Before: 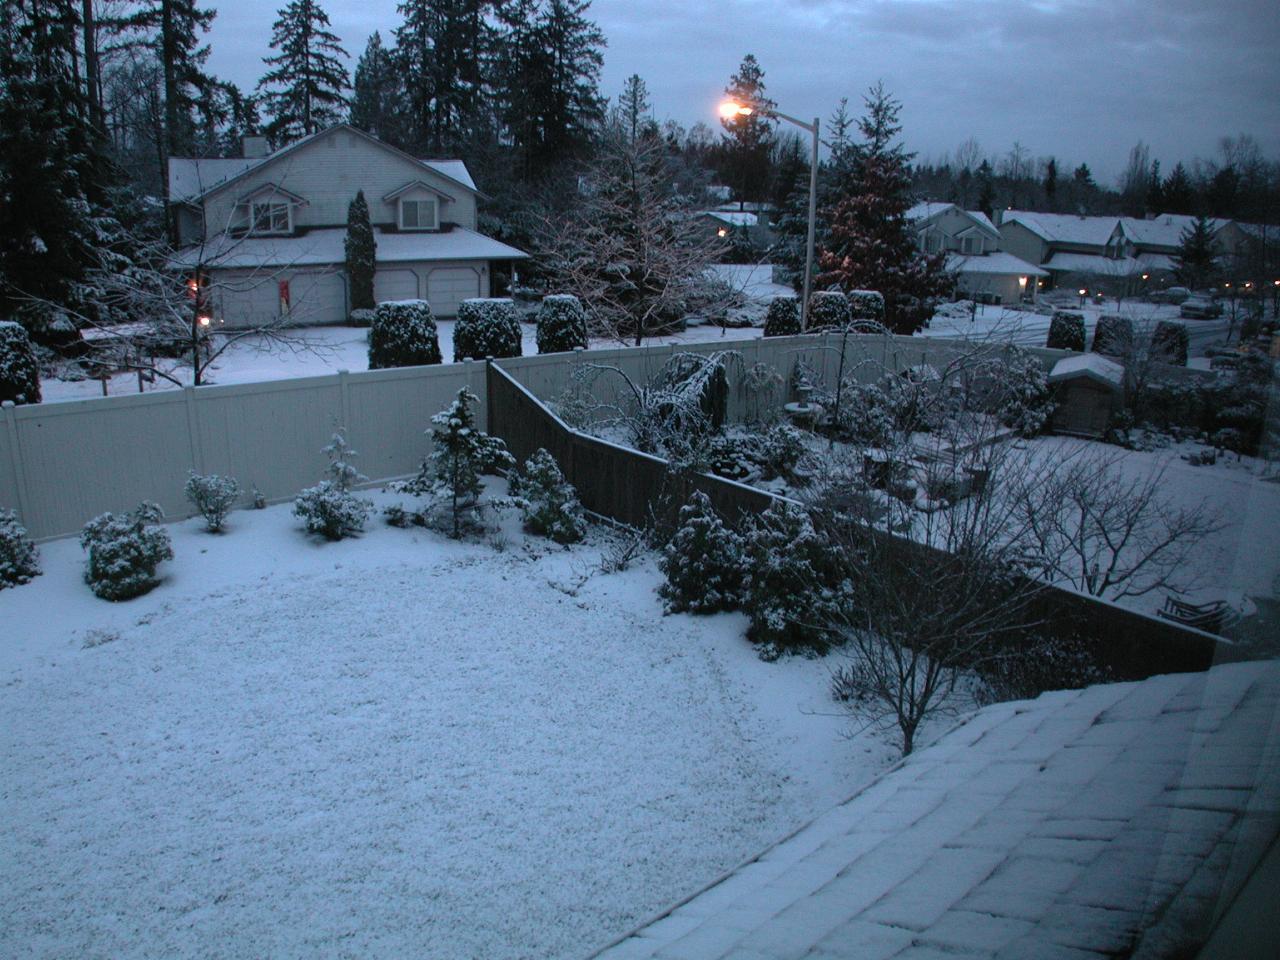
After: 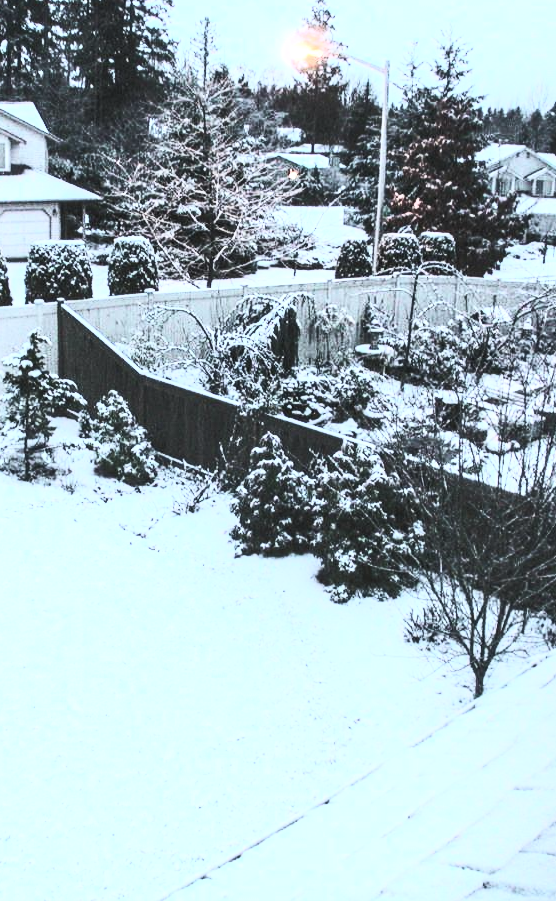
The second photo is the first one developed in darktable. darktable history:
exposure: black level correction 0, exposure 1.757 EV, compensate highlight preservation false
local contrast: on, module defaults
base curve: curves: ch0 [(0, 0) (0.073, 0.04) (0.157, 0.139) (0.492, 0.492) (0.758, 0.758) (1, 1)]
crop: left 33.582%, top 6.046%, right 22.972%
contrast brightness saturation: contrast 0.574, brightness 0.575, saturation -0.333
